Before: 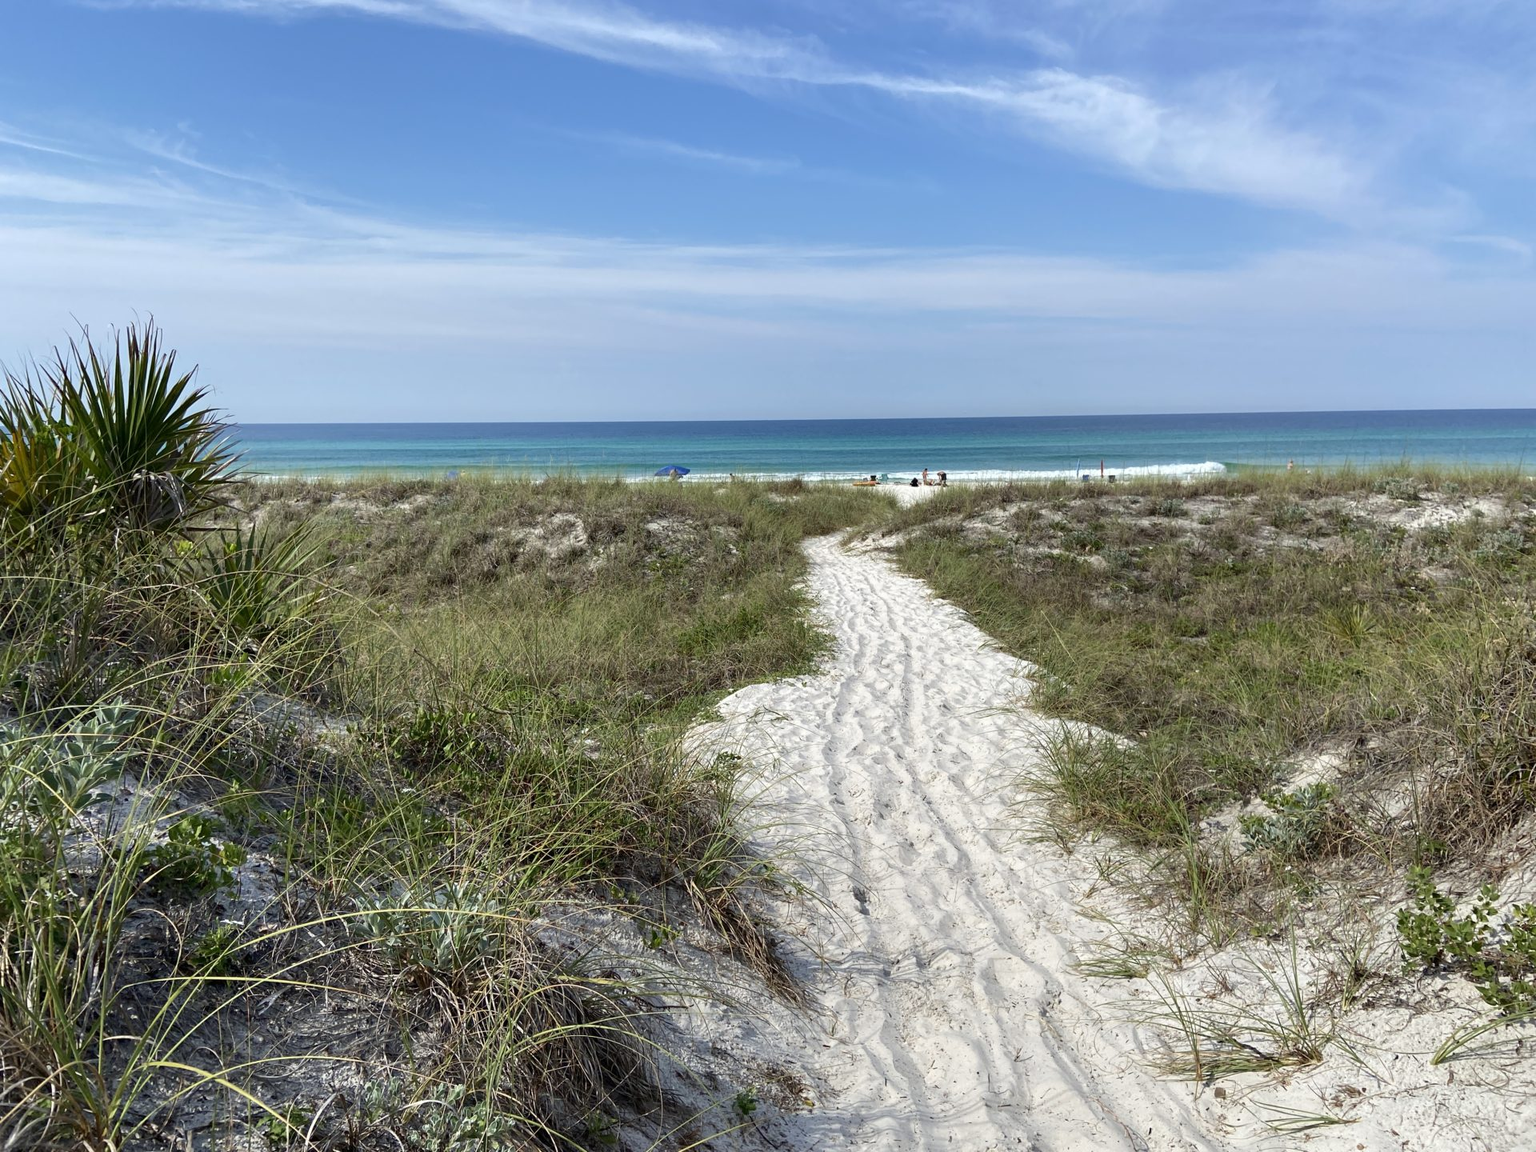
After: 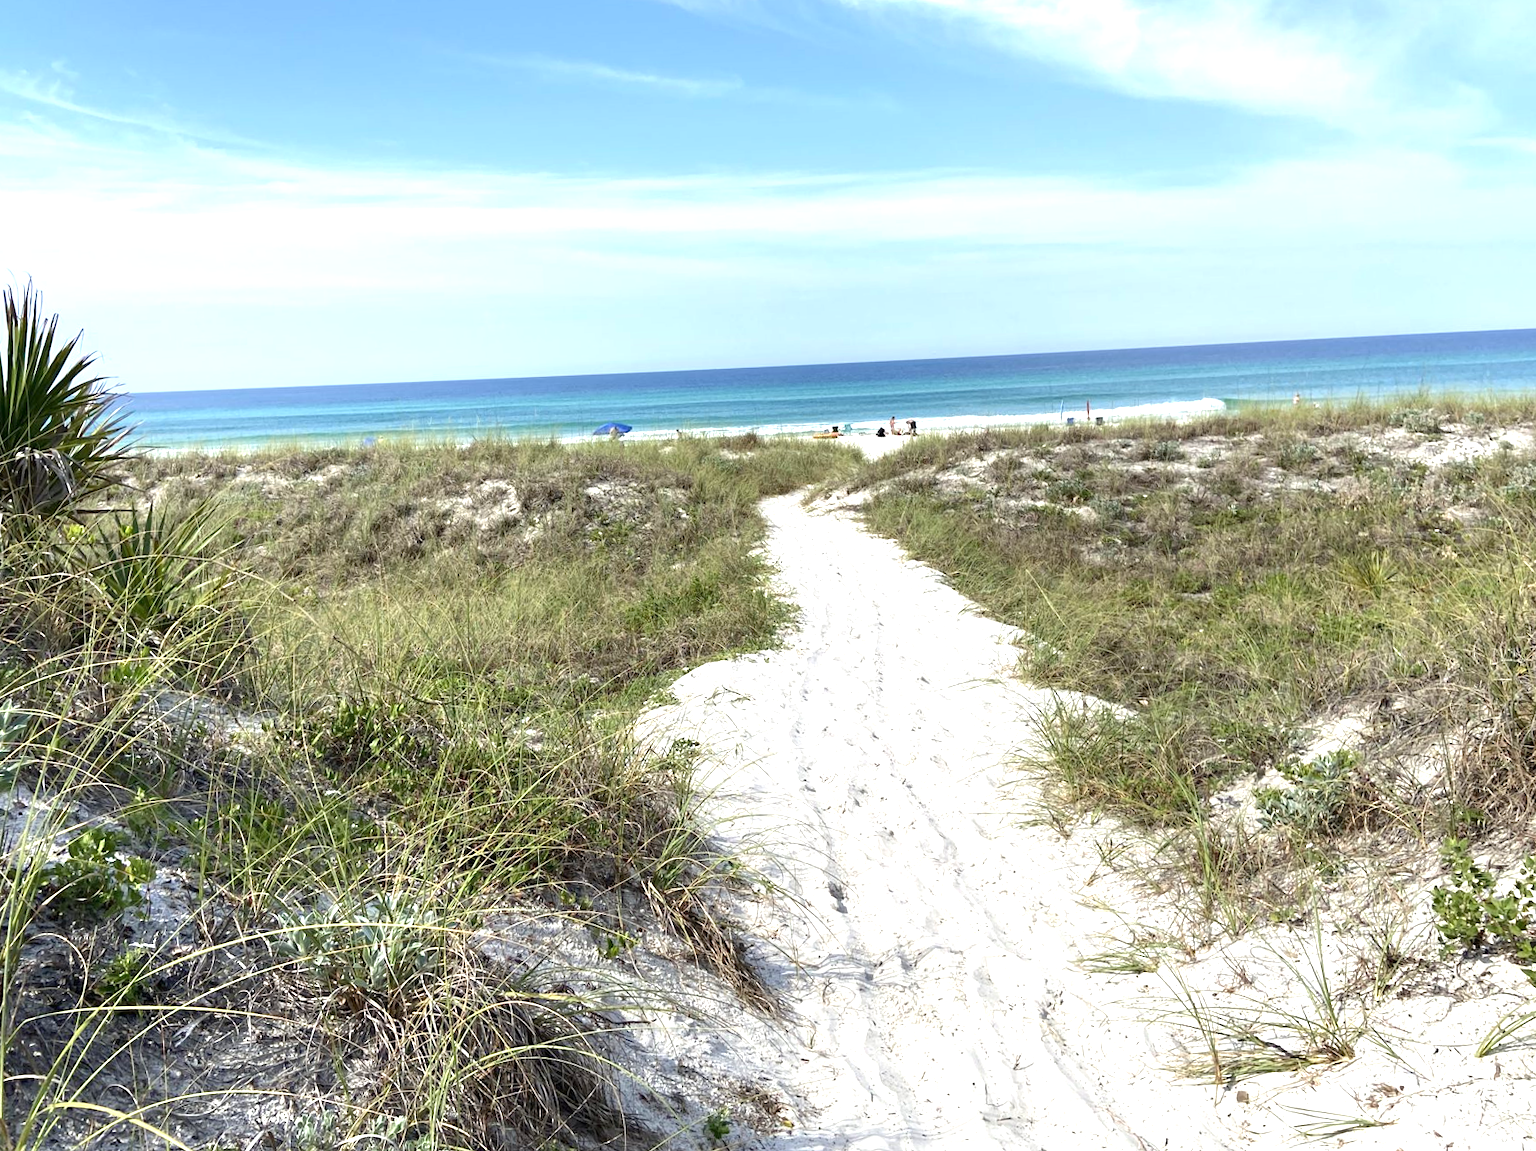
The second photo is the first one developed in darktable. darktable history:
crop and rotate: angle 1.96°, left 5.673%, top 5.673%
exposure: exposure 1 EV, compensate highlight preservation false
